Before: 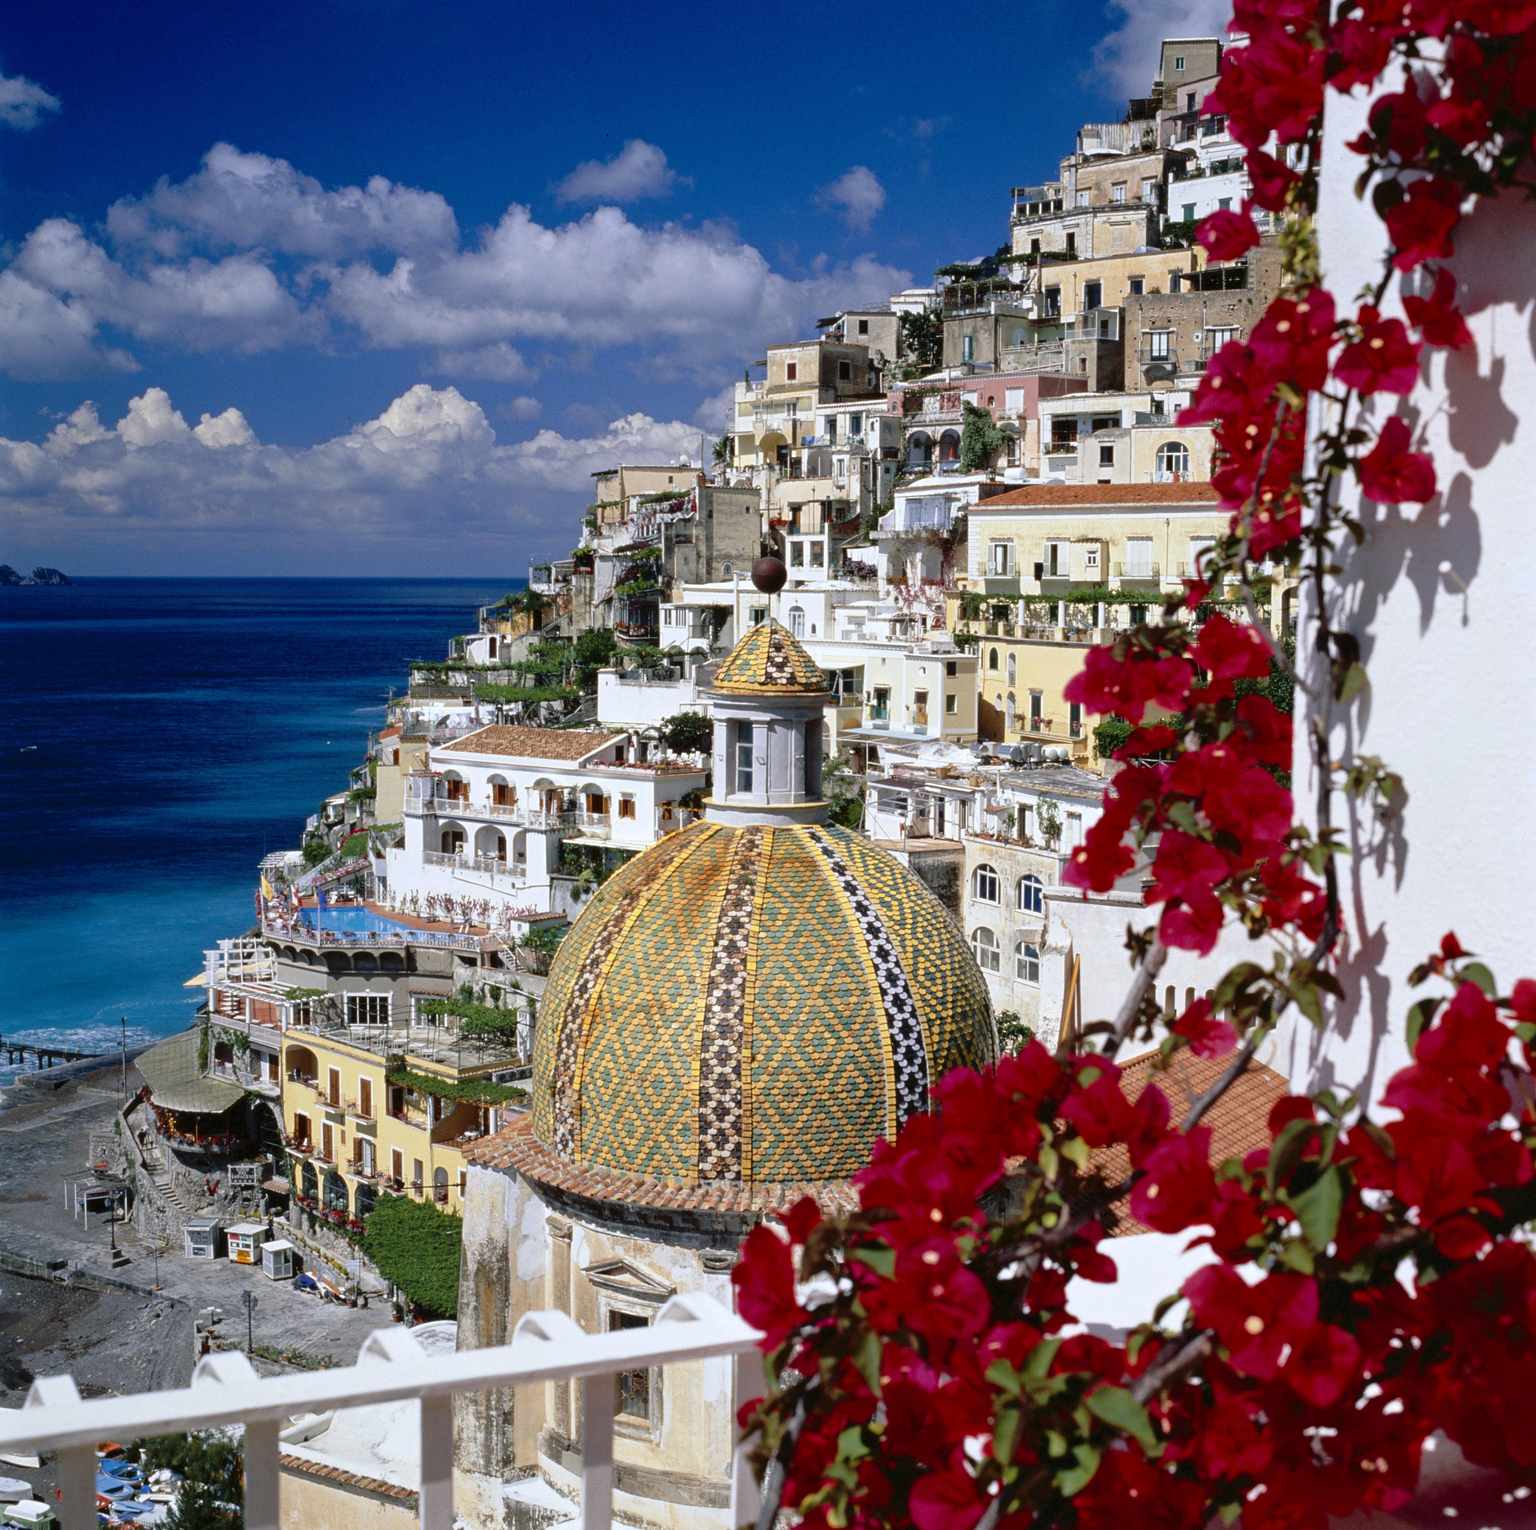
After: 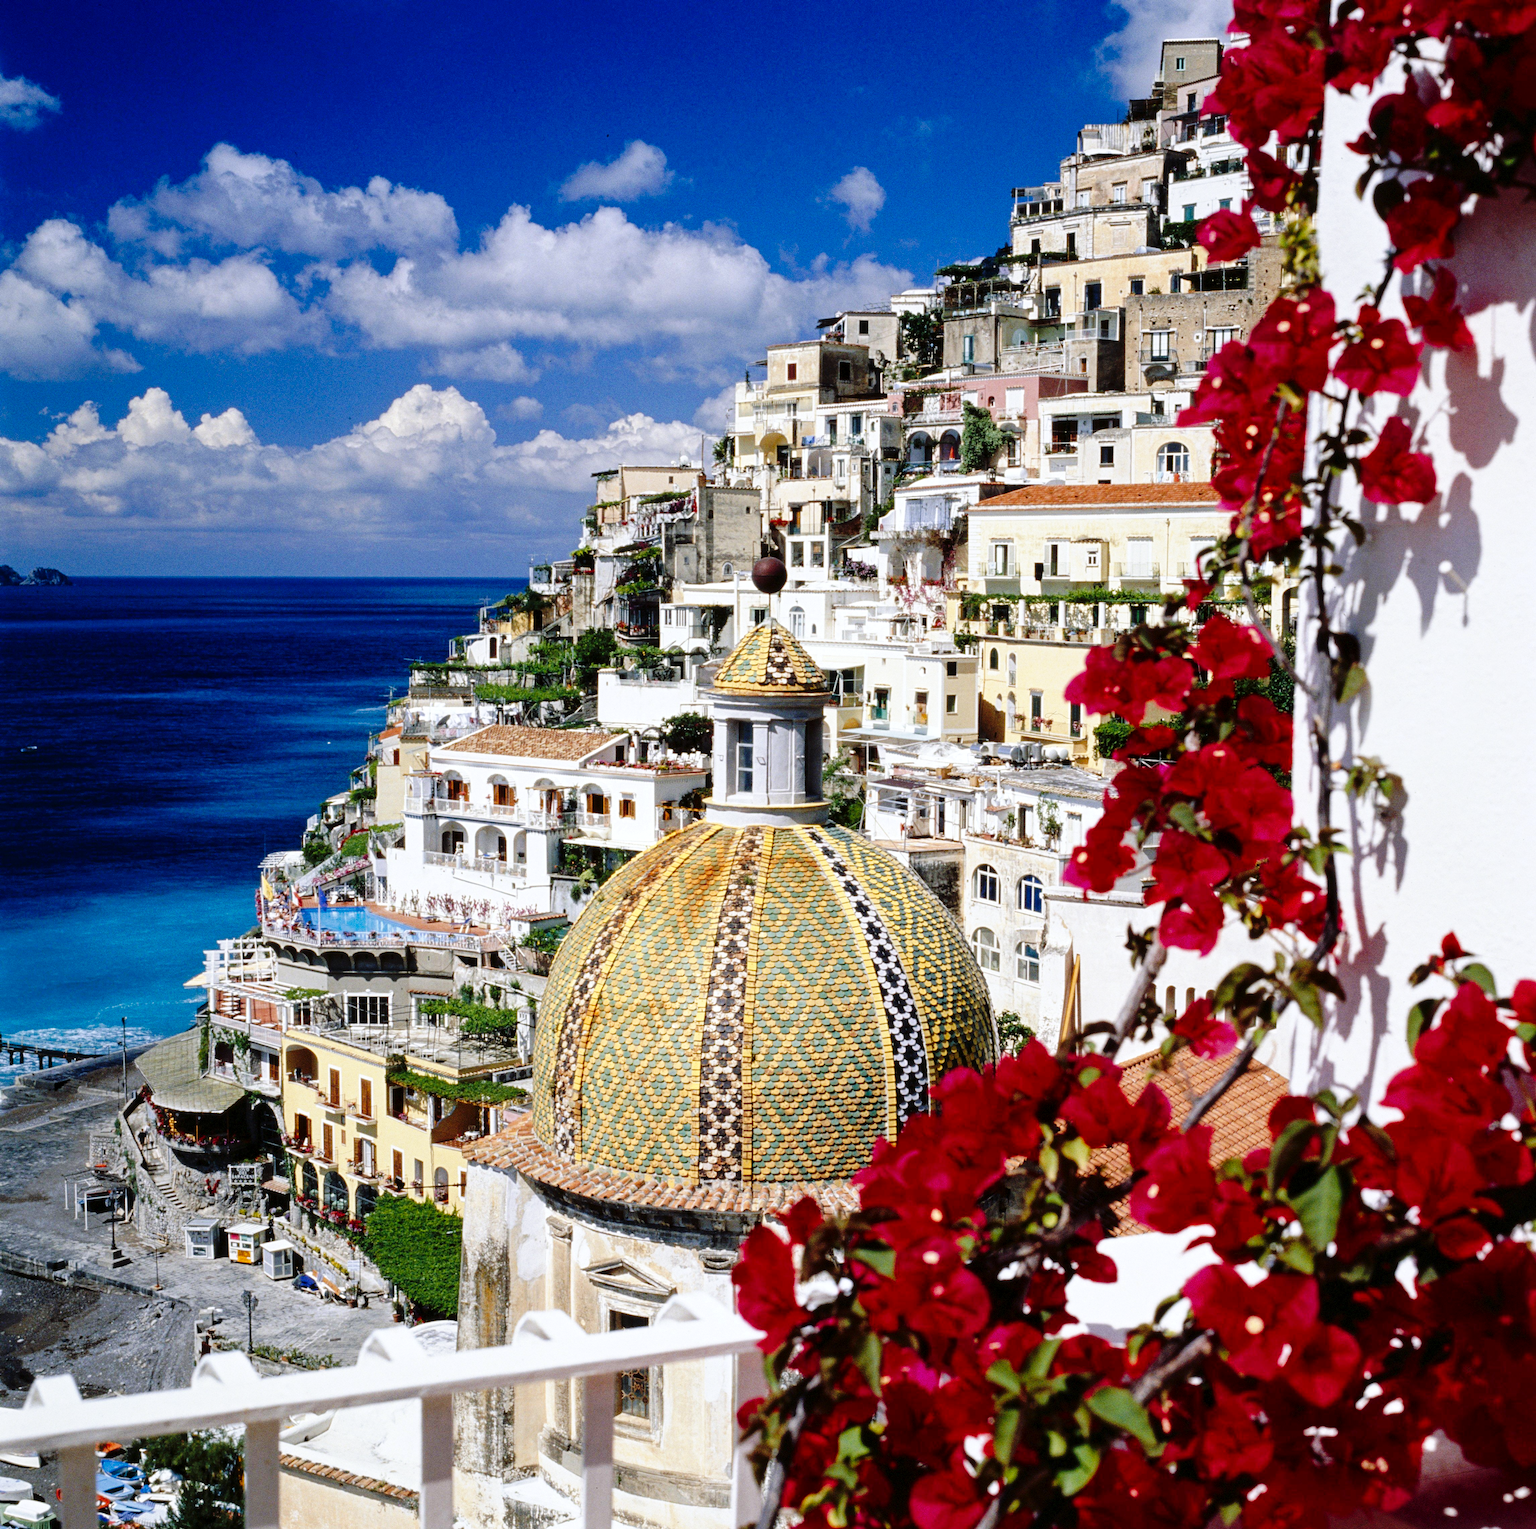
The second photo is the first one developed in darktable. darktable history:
base curve: curves: ch0 [(0, 0) (0.036, 0.025) (0.121, 0.166) (0.206, 0.329) (0.605, 0.79) (1, 1)], preserve colors none
local contrast: highlights 100%, shadows 100%, detail 120%, midtone range 0.2
